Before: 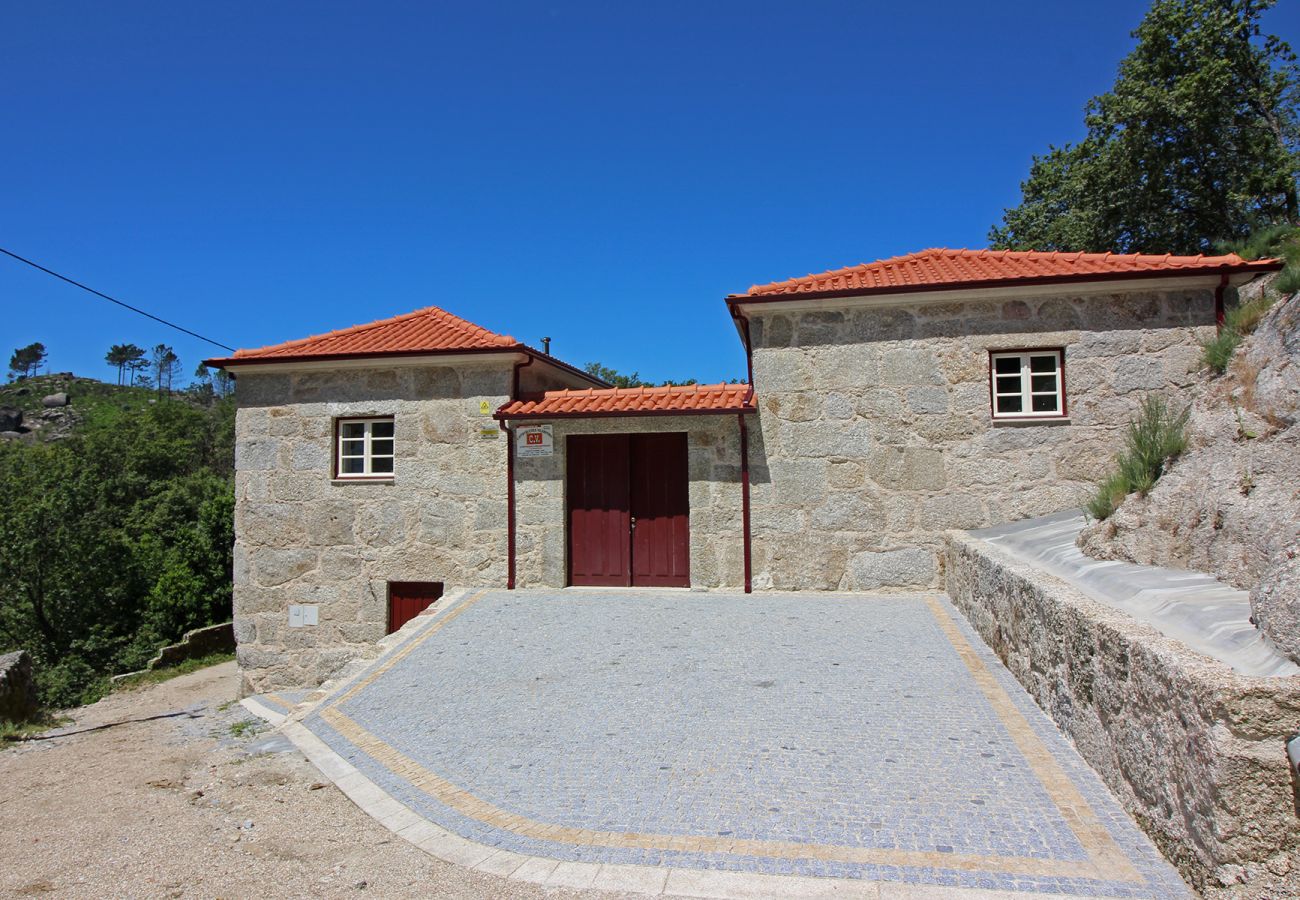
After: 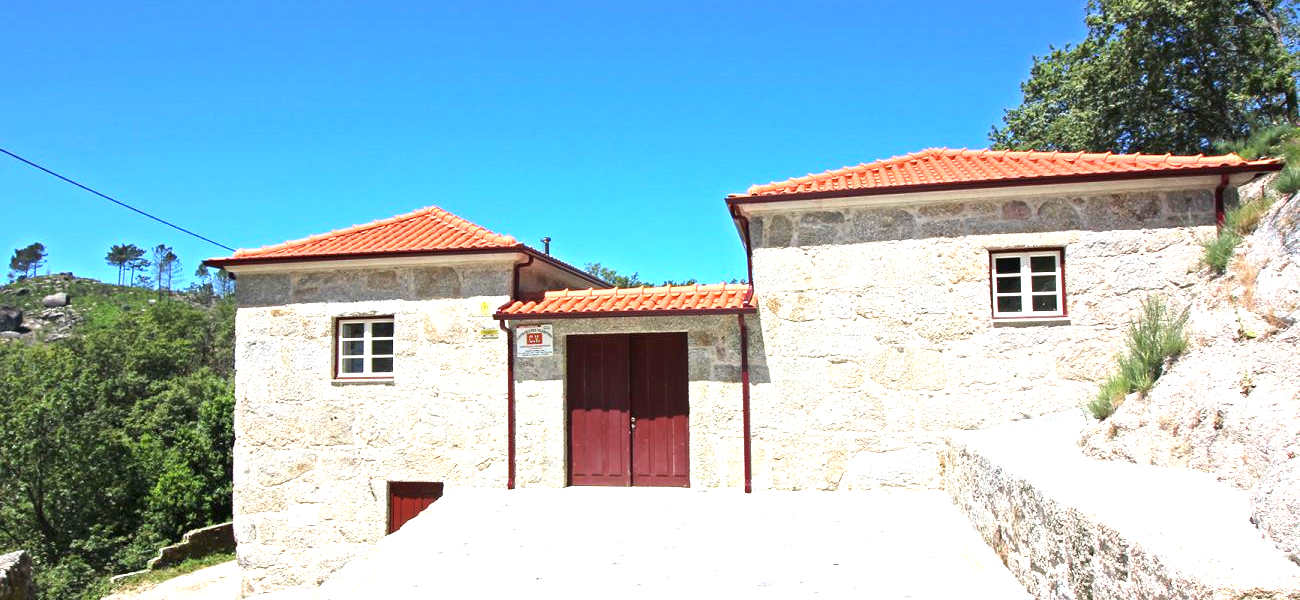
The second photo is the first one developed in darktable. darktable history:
crop: top 11.166%, bottom 22.168%
exposure: black level correction 0, exposure 1.675 EV, compensate exposure bias true, compensate highlight preservation false
